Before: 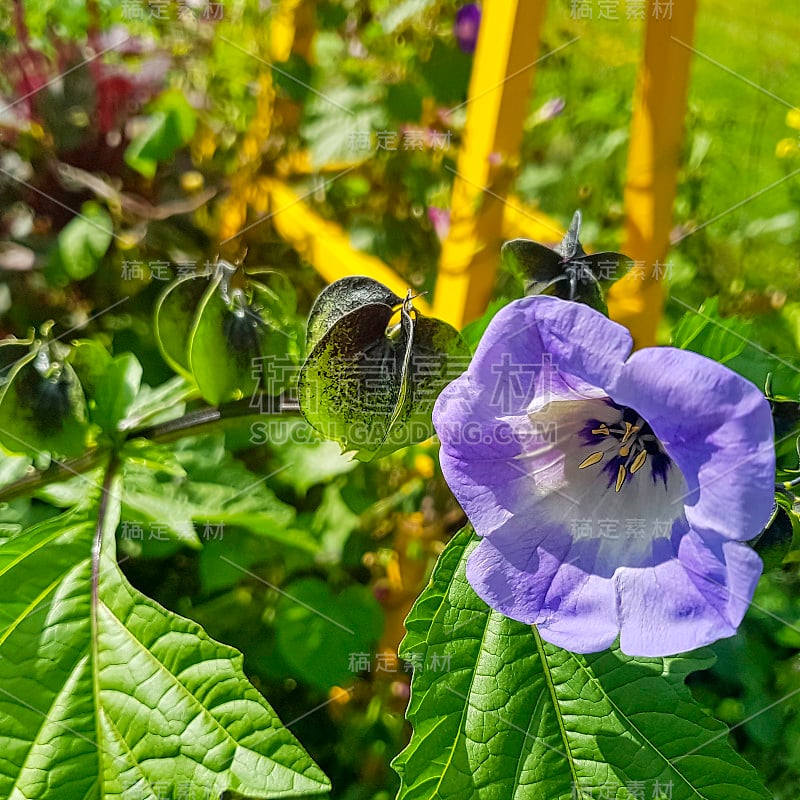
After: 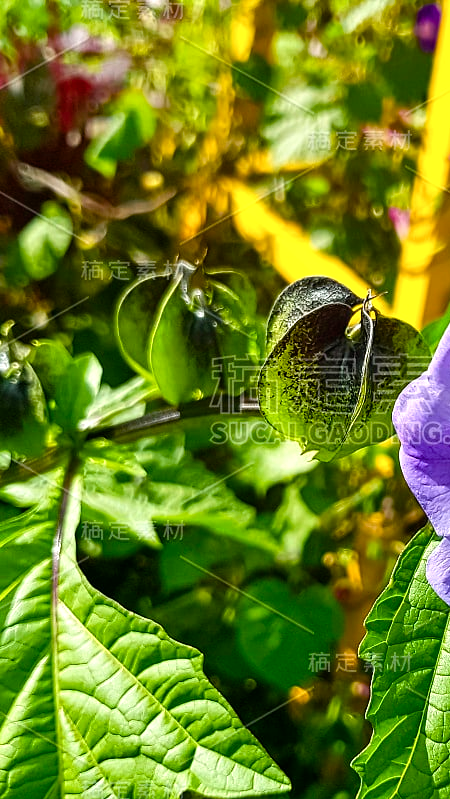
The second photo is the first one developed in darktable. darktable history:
crop: left 5.114%, right 38.589%
color balance rgb: shadows lift › luminance -20%, power › hue 72.24°, highlights gain › luminance 15%, global offset › hue 171.6°, perceptual saturation grading › global saturation 14.09%, perceptual saturation grading › highlights -25%, perceptual saturation grading › shadows 25%, global vibrance 25%, contrast 10%
